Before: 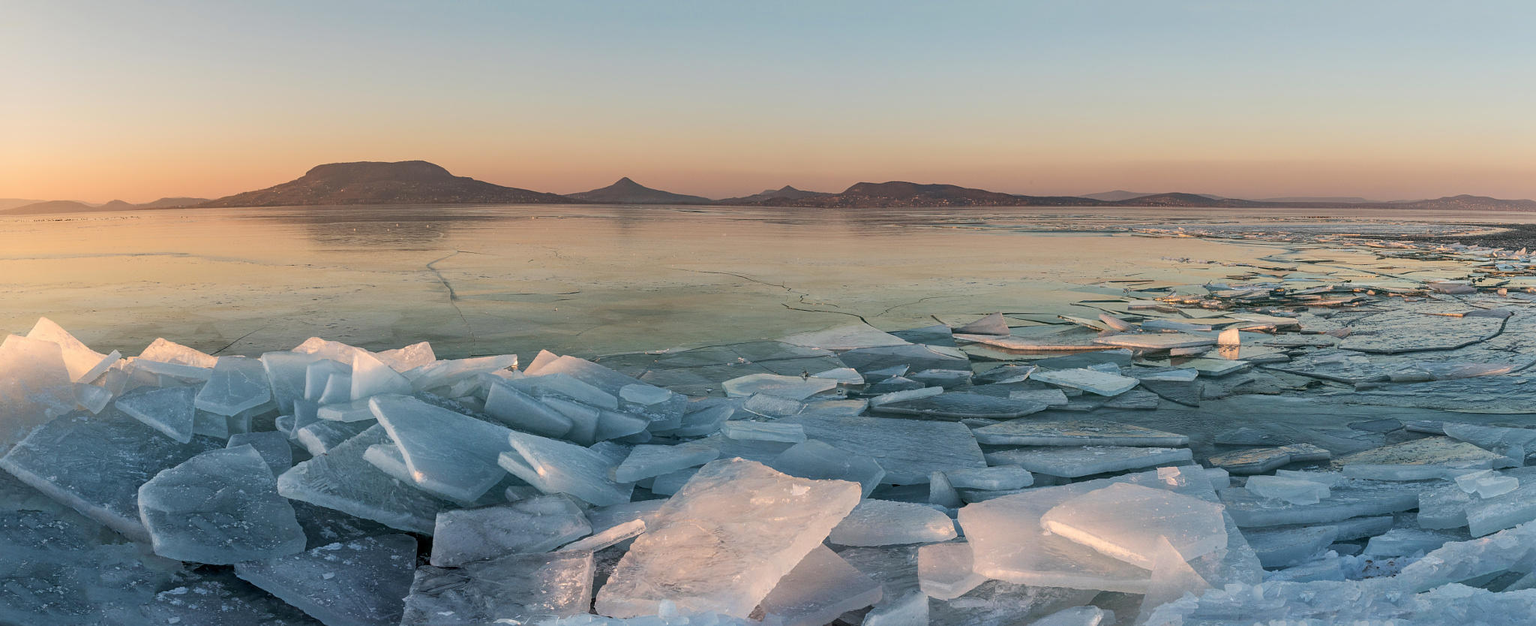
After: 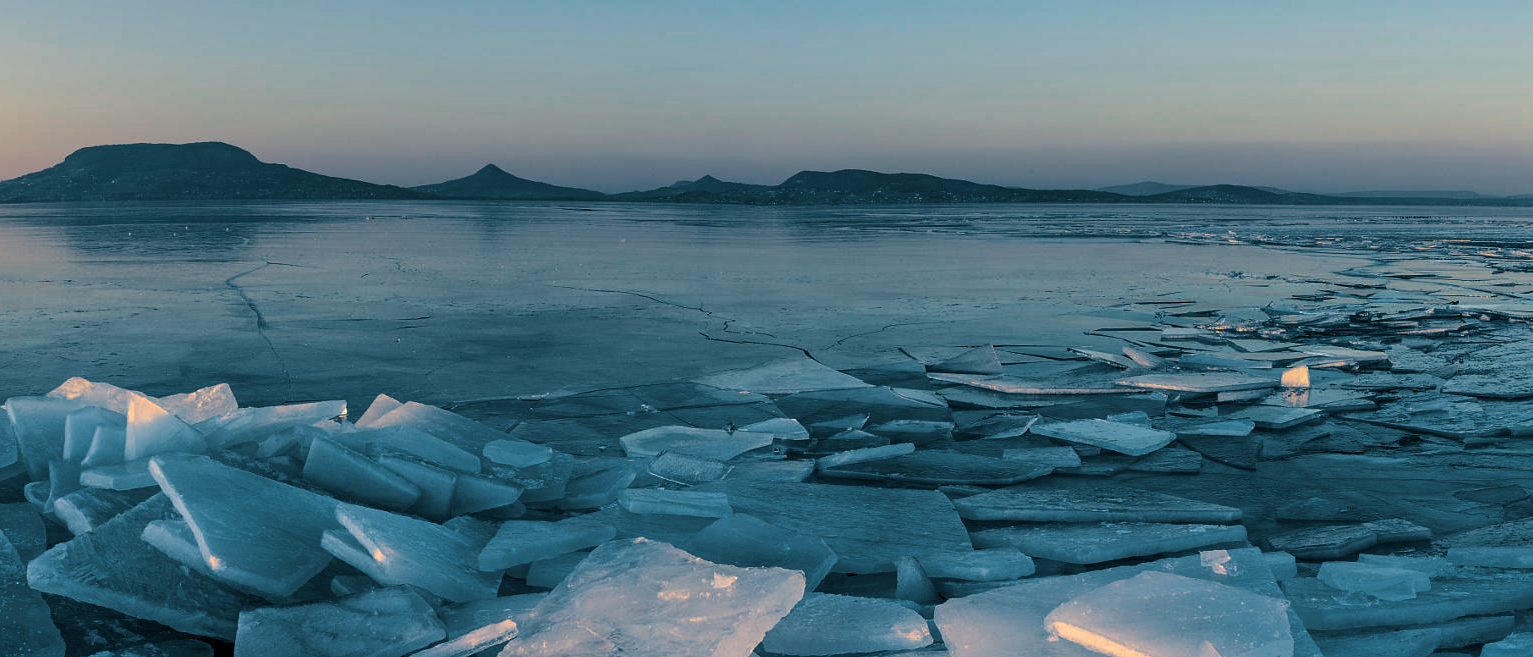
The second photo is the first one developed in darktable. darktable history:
contrast brightness saturation: brightness -0.2, saturation 0.08
split-toning: shadows › hue 212.4°, balance -70
color balance rgb: linear chroma grading › global chroma 15%, perceptual saturation grading › global saturation 30%
crop: left 16.768%, top 8.653%, right 8.362%, bottom 12.485%
